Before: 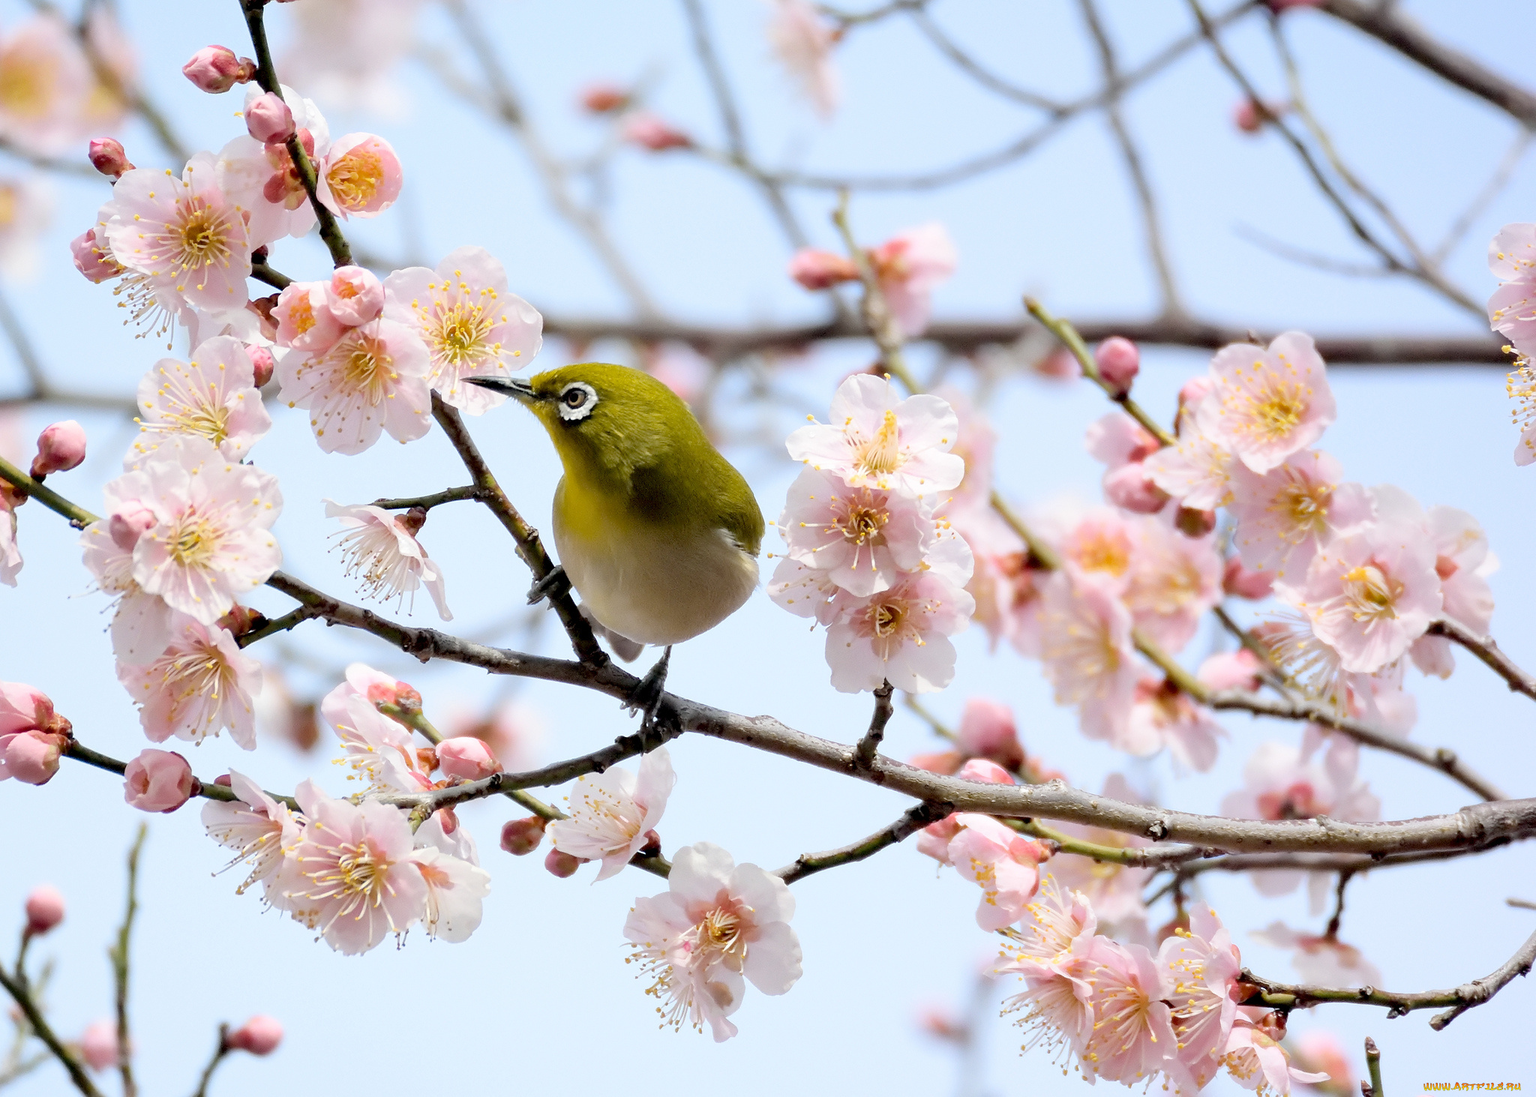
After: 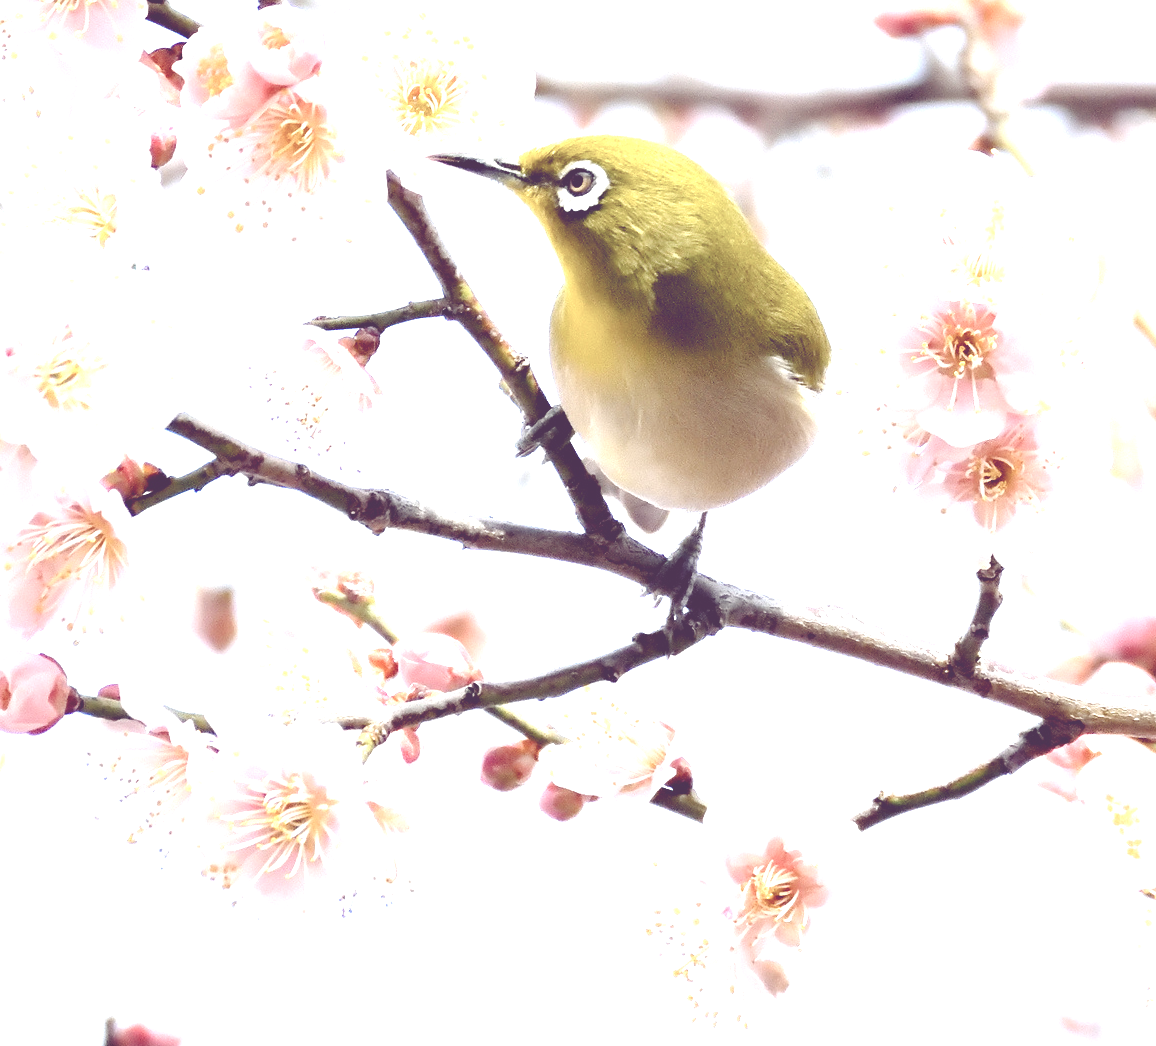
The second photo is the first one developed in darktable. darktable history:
color balance rgb: shadows lift › luminance -21.29%, shadows lift › chroma 9.172%, shadows lift › hue 283.77°, global offset › chroma 0.286%, global offset › hue 318.4°, perceptual saturation grading › global saturation 20%, perceptual saturation grading › highlights -49.574%, perceptual saturation grading › shadows 25.712%
exposure: black level correction -0.023, exposure 1.395 EV, compensate highlight preservation false
crop: left 9.226%, top 23.9%, right 34.302%, bottom 4.601%
tone equalizer: edges refinement/feathering 500, mask exposure compensation -1.57 EV, preserve details guided filter
